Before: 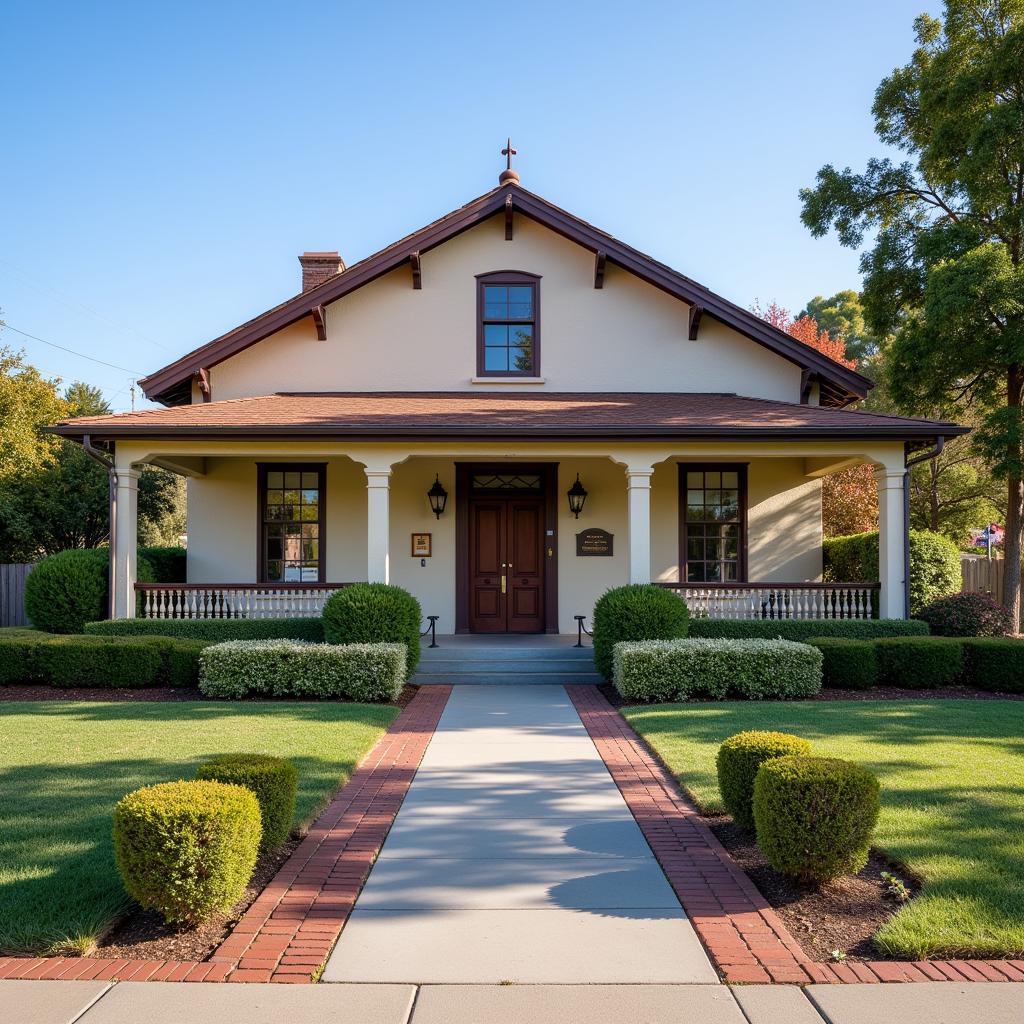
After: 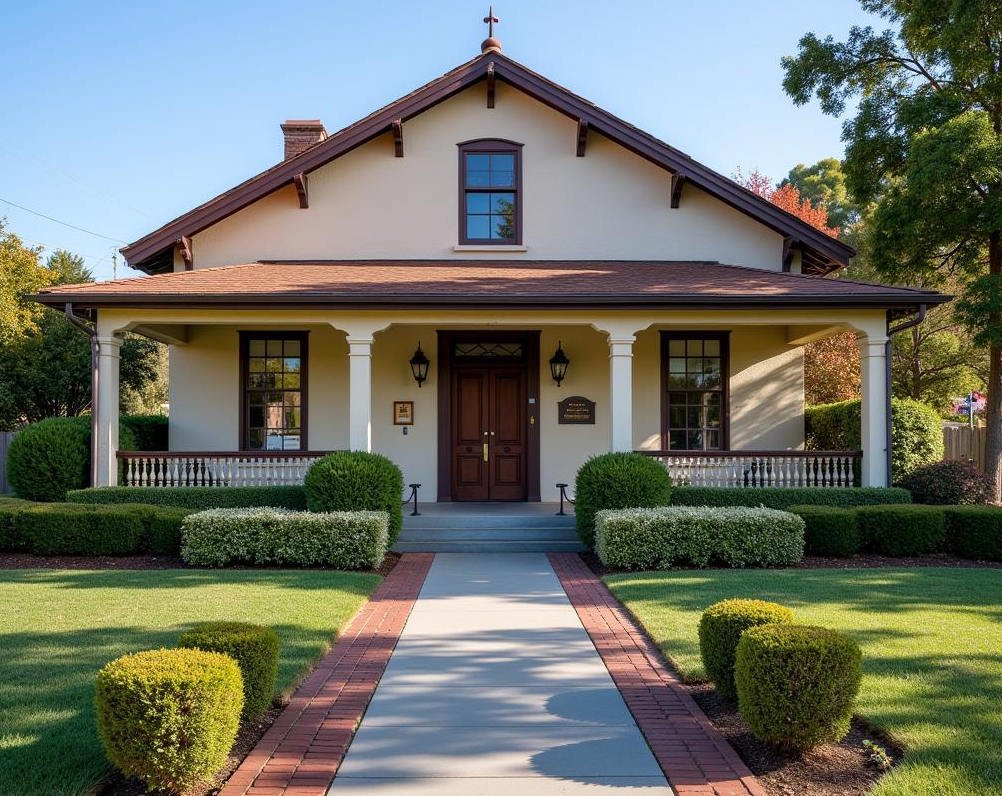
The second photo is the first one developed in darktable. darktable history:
crop and rotate: left 1.845%, top 12.987%, right 0.275%, bottom 9.252%
